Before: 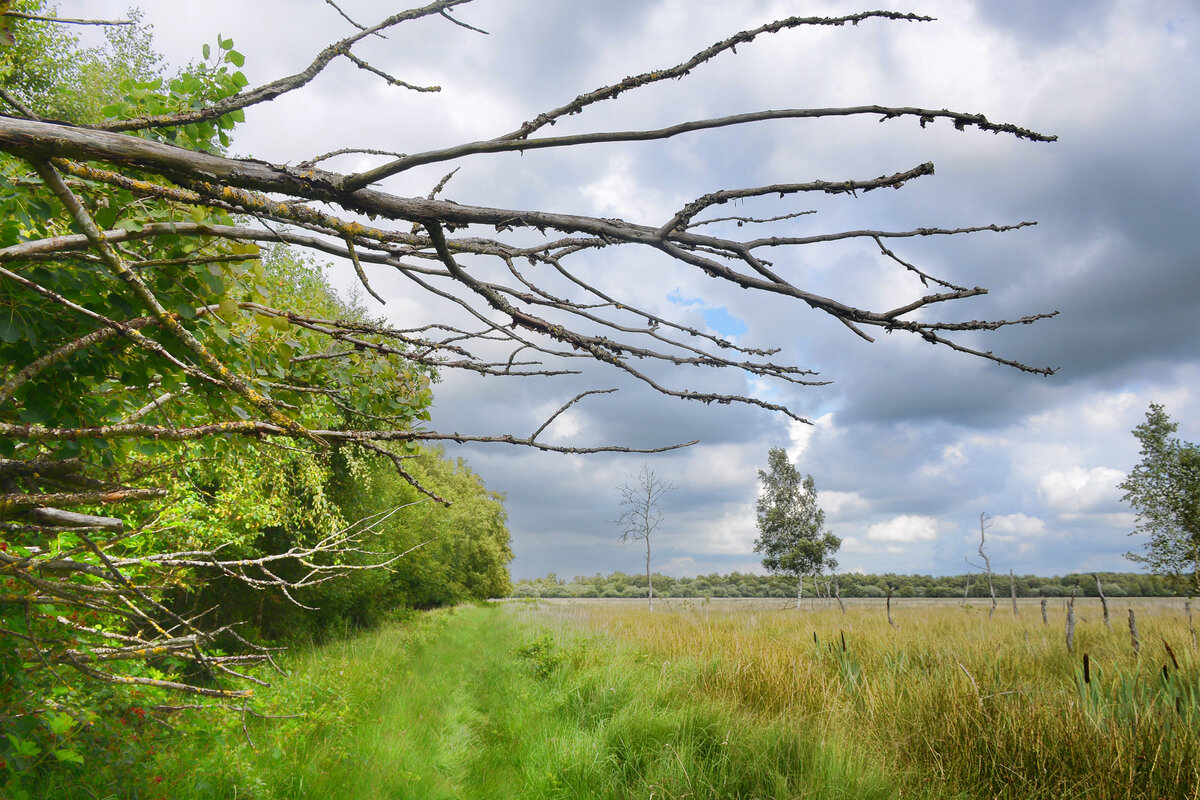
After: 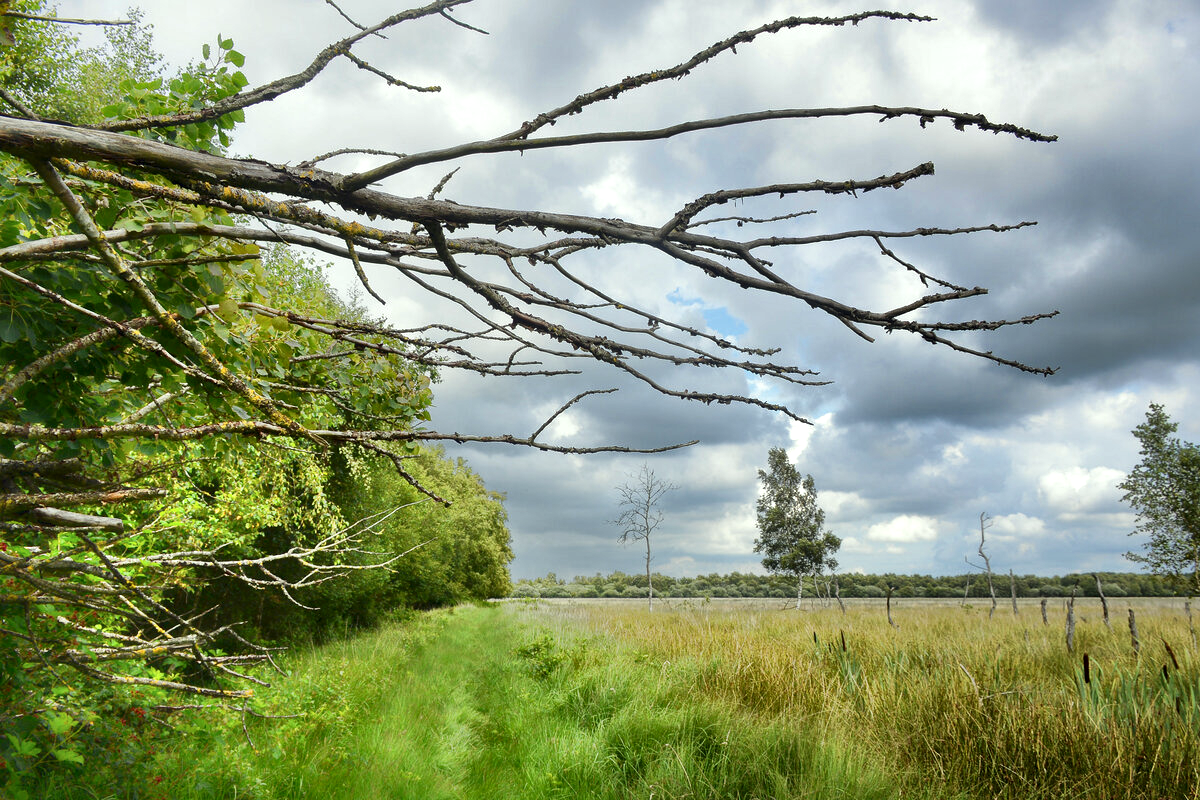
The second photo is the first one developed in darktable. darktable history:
local contrast: mode bilateral grid, contrast 25, coarseness 47, detail 152%, midtone range 0.2
color correction: highlights a* -4.72, highlights b* 5.06, saturation 0.951
